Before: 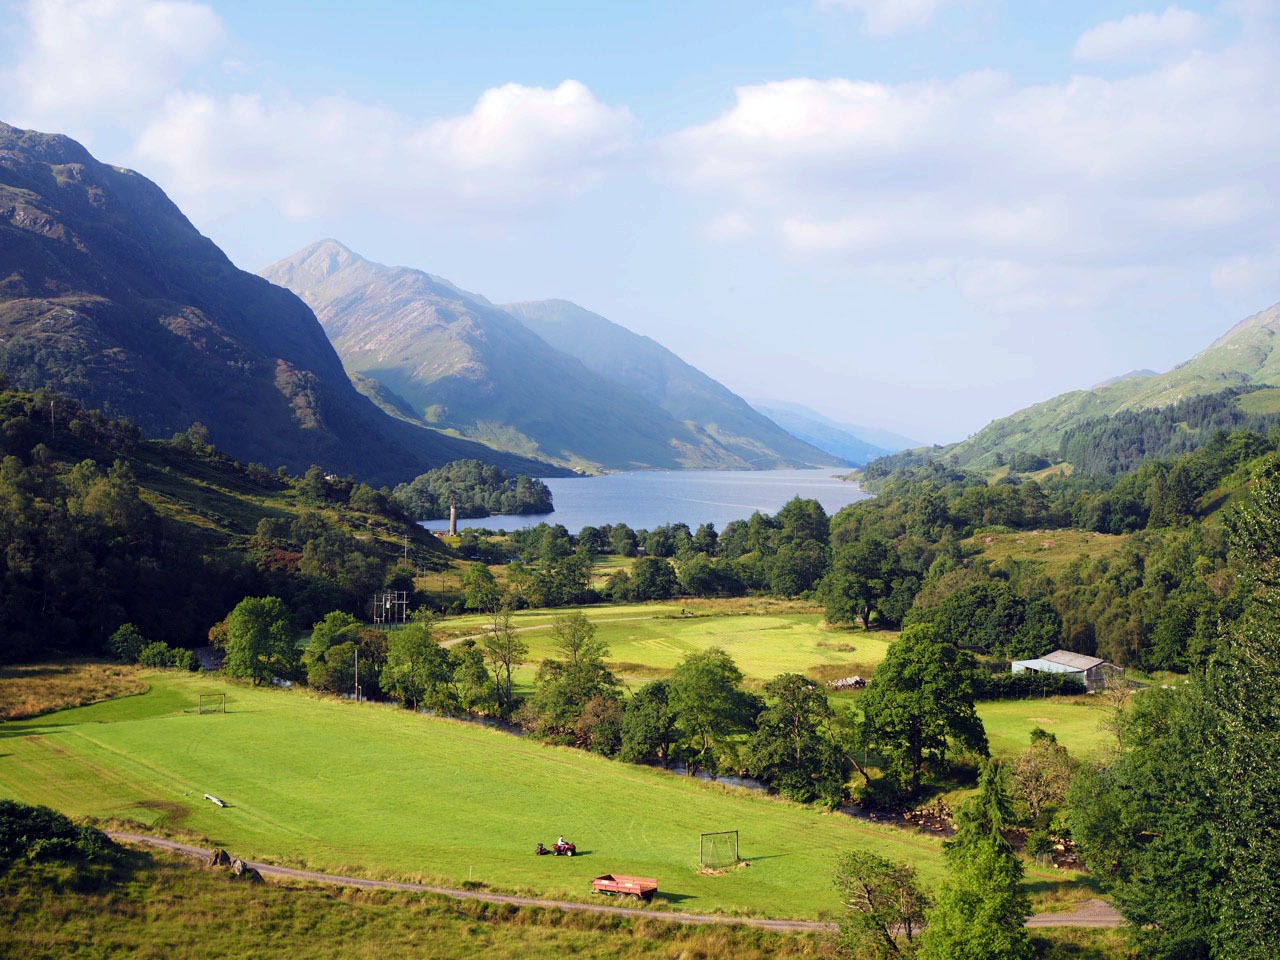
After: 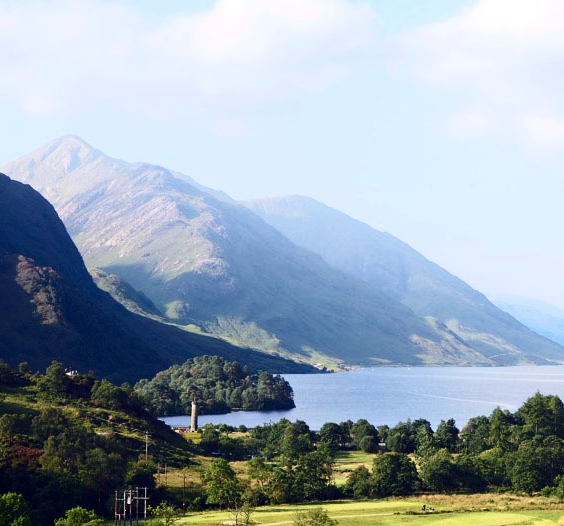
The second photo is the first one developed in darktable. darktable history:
contrast brightness saturation: contrast 0.28
crop: left 20.248%, top 10.86%, right 35.675%, bottom 34.321%
